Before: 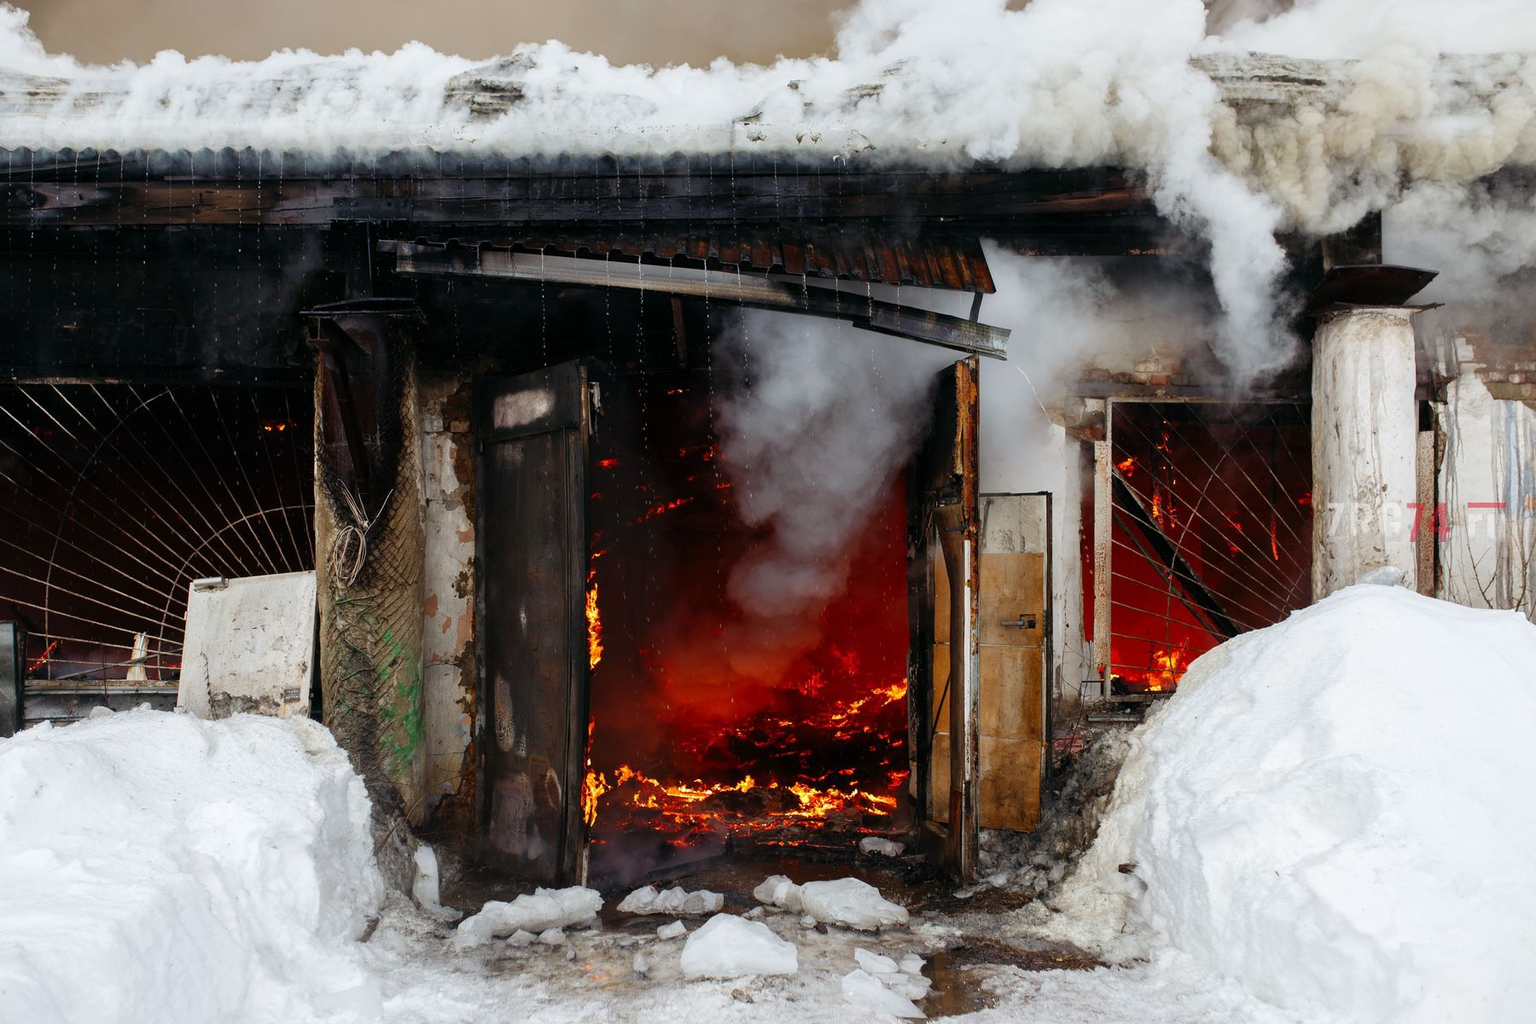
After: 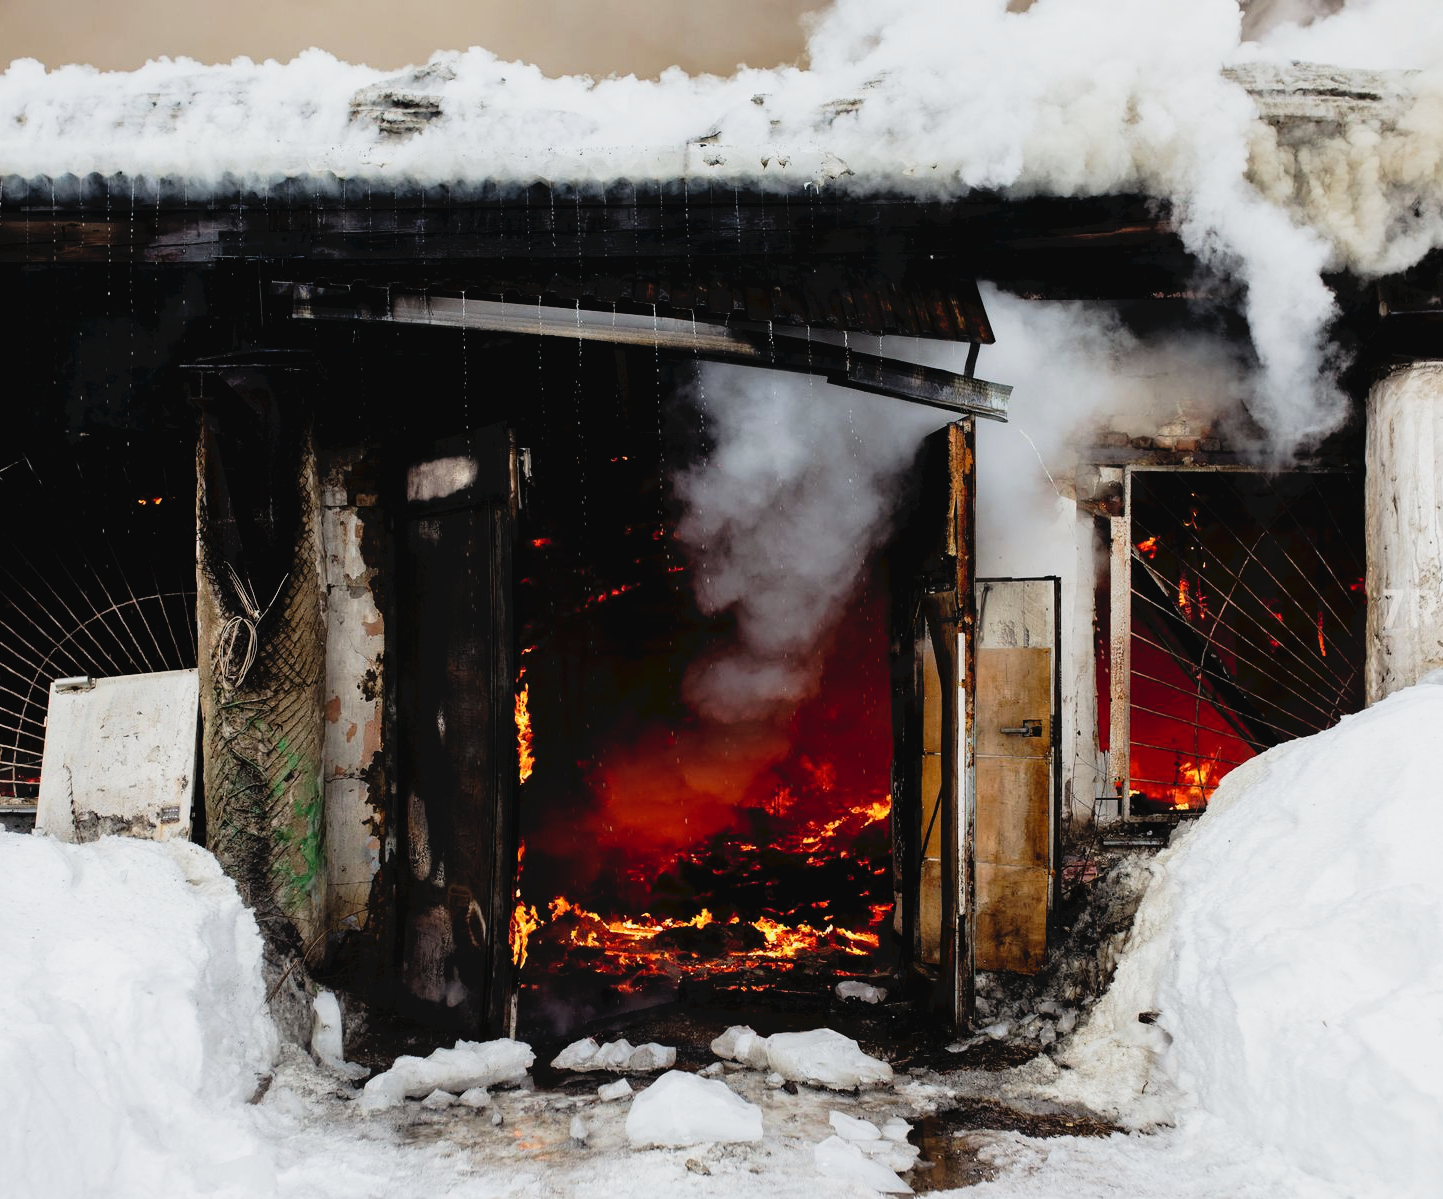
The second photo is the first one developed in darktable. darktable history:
filmic rgb: black relative exposure -5 EV, white relative exposure 3.5 EV, hardness 3.19, contrast 1.2, highlights saturation mix -50%
tone curve: curves: ch0 [(0, 0) (0.003, 0.049) (0.011, 0.051) (0.025, 0.055) (0.044, 0.065) (0.069, 0.081) (0.1, 0.11) (0.136, 0.15) (0.177, 0.195) (0.224, 0.242) (0.277, 0.308) (0.335, 0.375) (0.399, 0.436) (0.468, 0.5) (0.543, 0.574) (0.623, 0.665) (0.709, 0.761) (0.801, 0.851) (0.898, 0.933) (1, 1)], preserve colors none
crop and rotate: left 9.597%, right 10.195%
